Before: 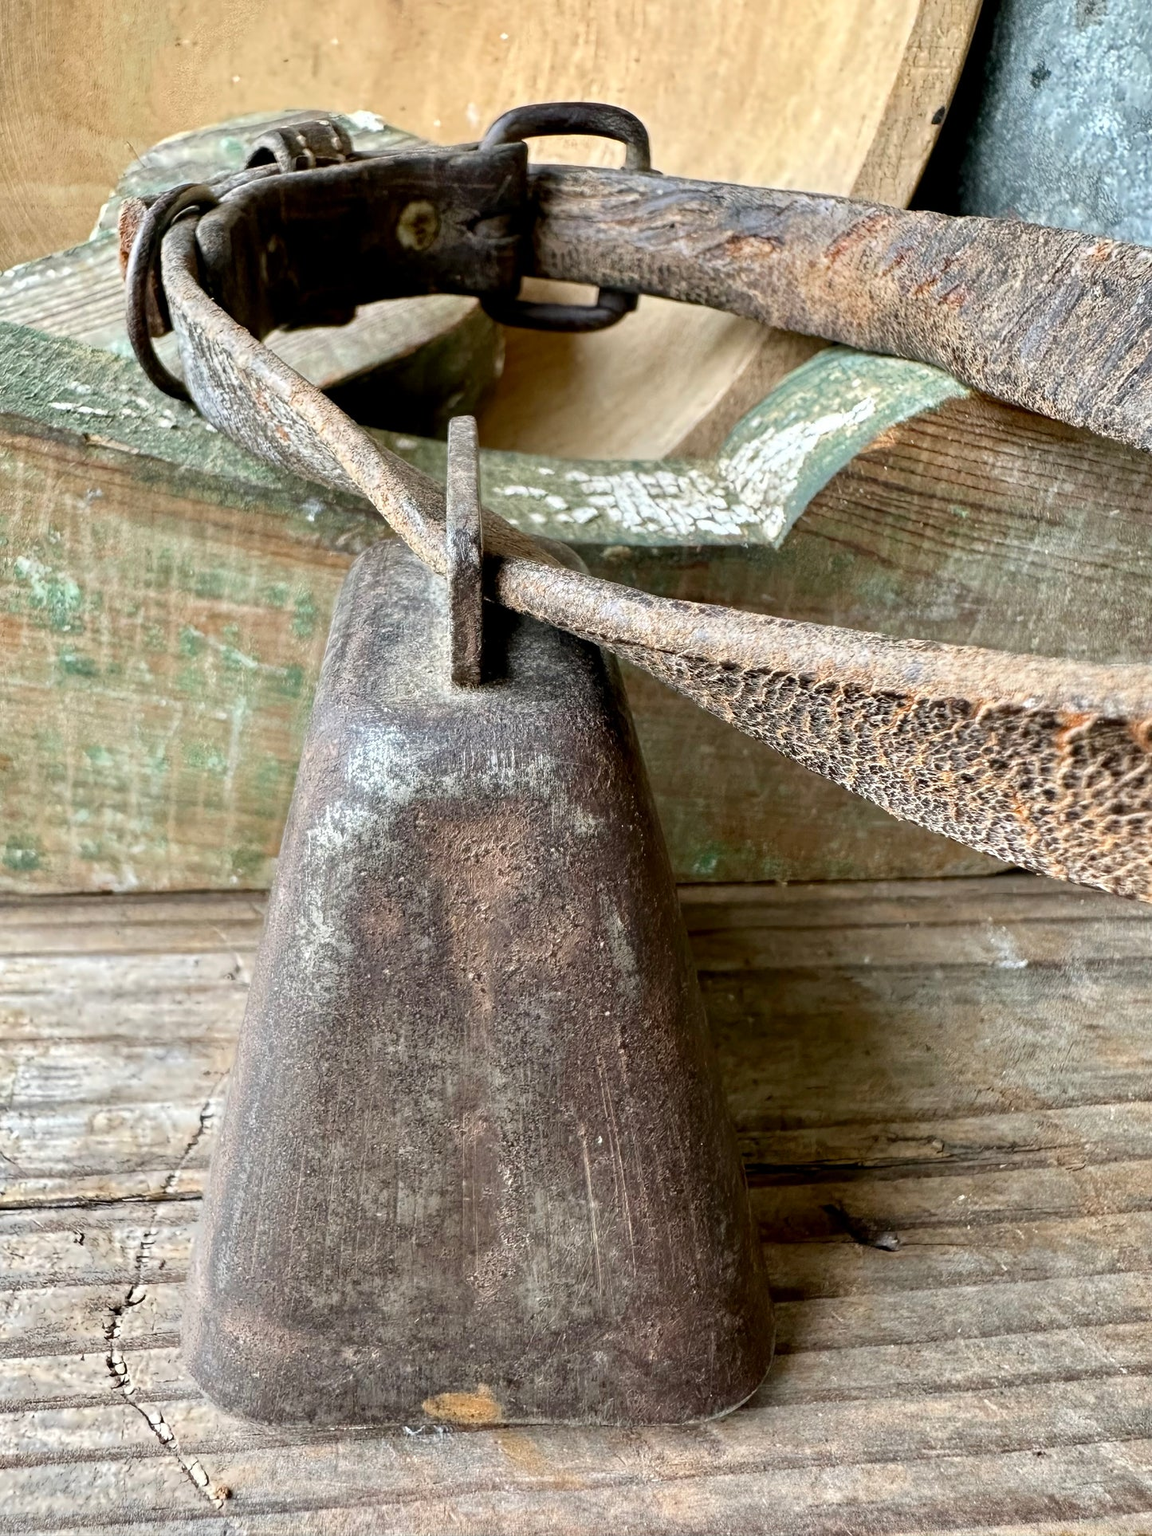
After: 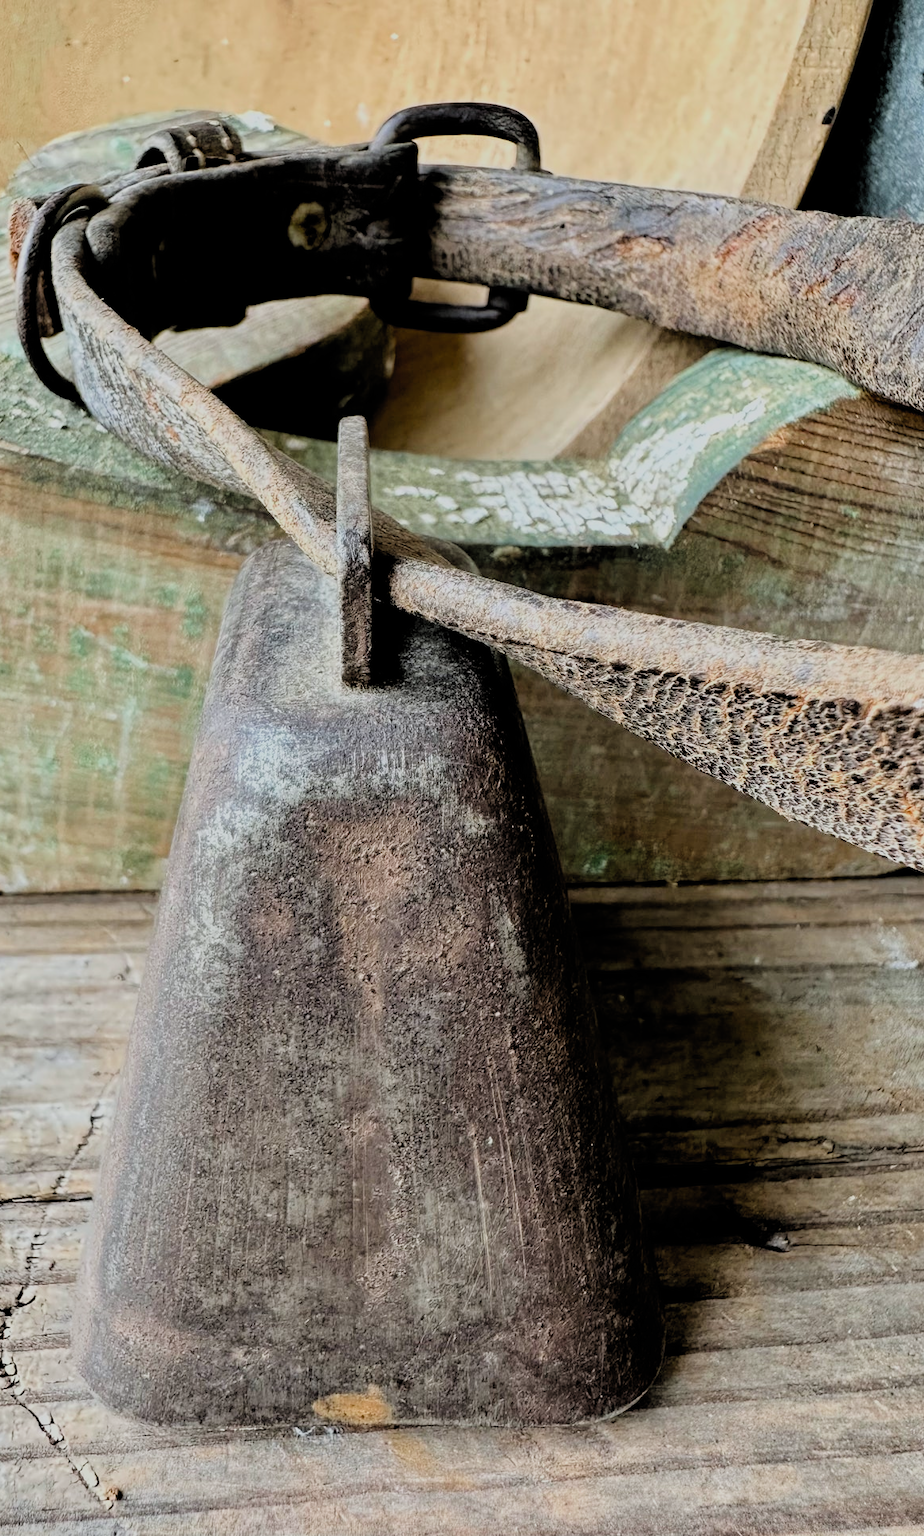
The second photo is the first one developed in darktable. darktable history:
crop and rotate: left 9.597%, right 10.195%
white balance: red 0.986, blue 1.01
filmic rgb: black relative exposure -4.58 EV, white relative exposure 4.8 EV, threshold 3 EV, hardness 2.36, latitude 36.07%, contrast 1.048, highlights saturation mix 1.32%, shadows ↔ highlights balance 1.25%, color science v4 (2020), enable highlight reconstruction true
